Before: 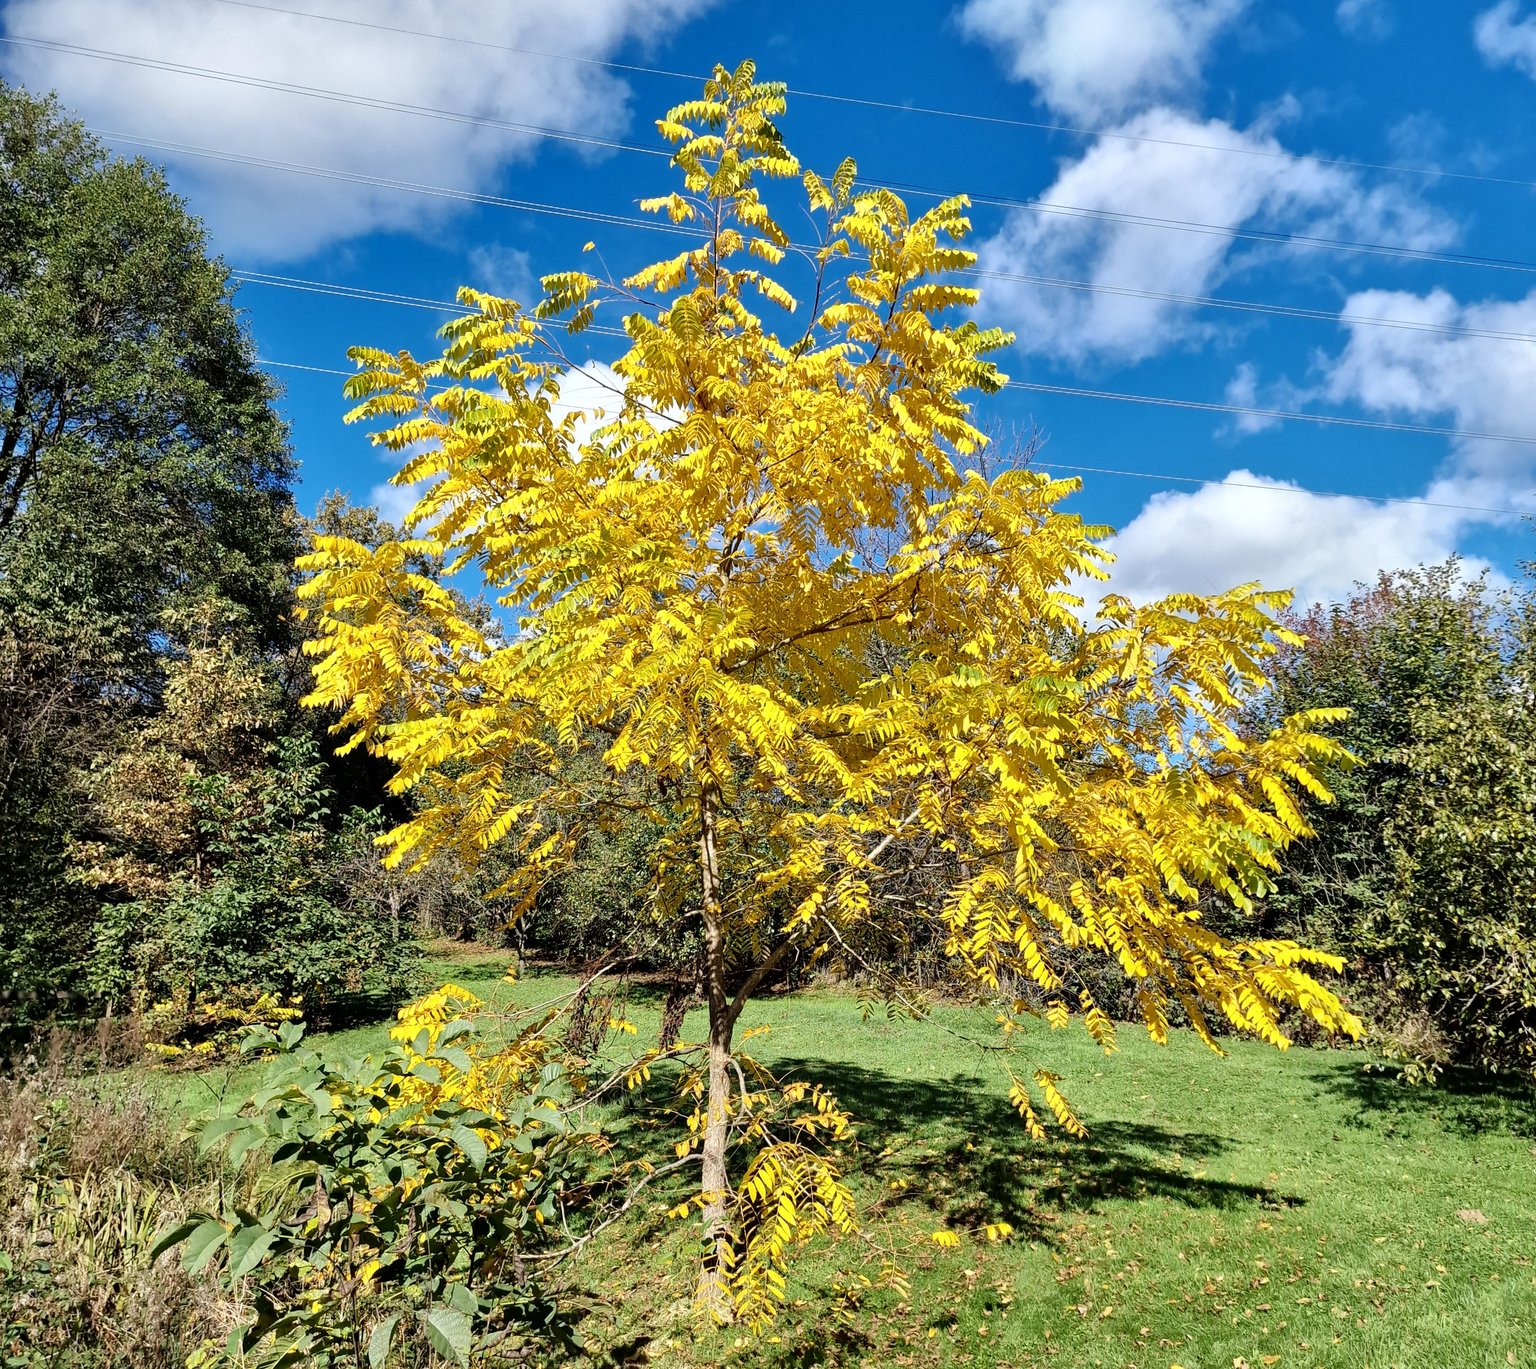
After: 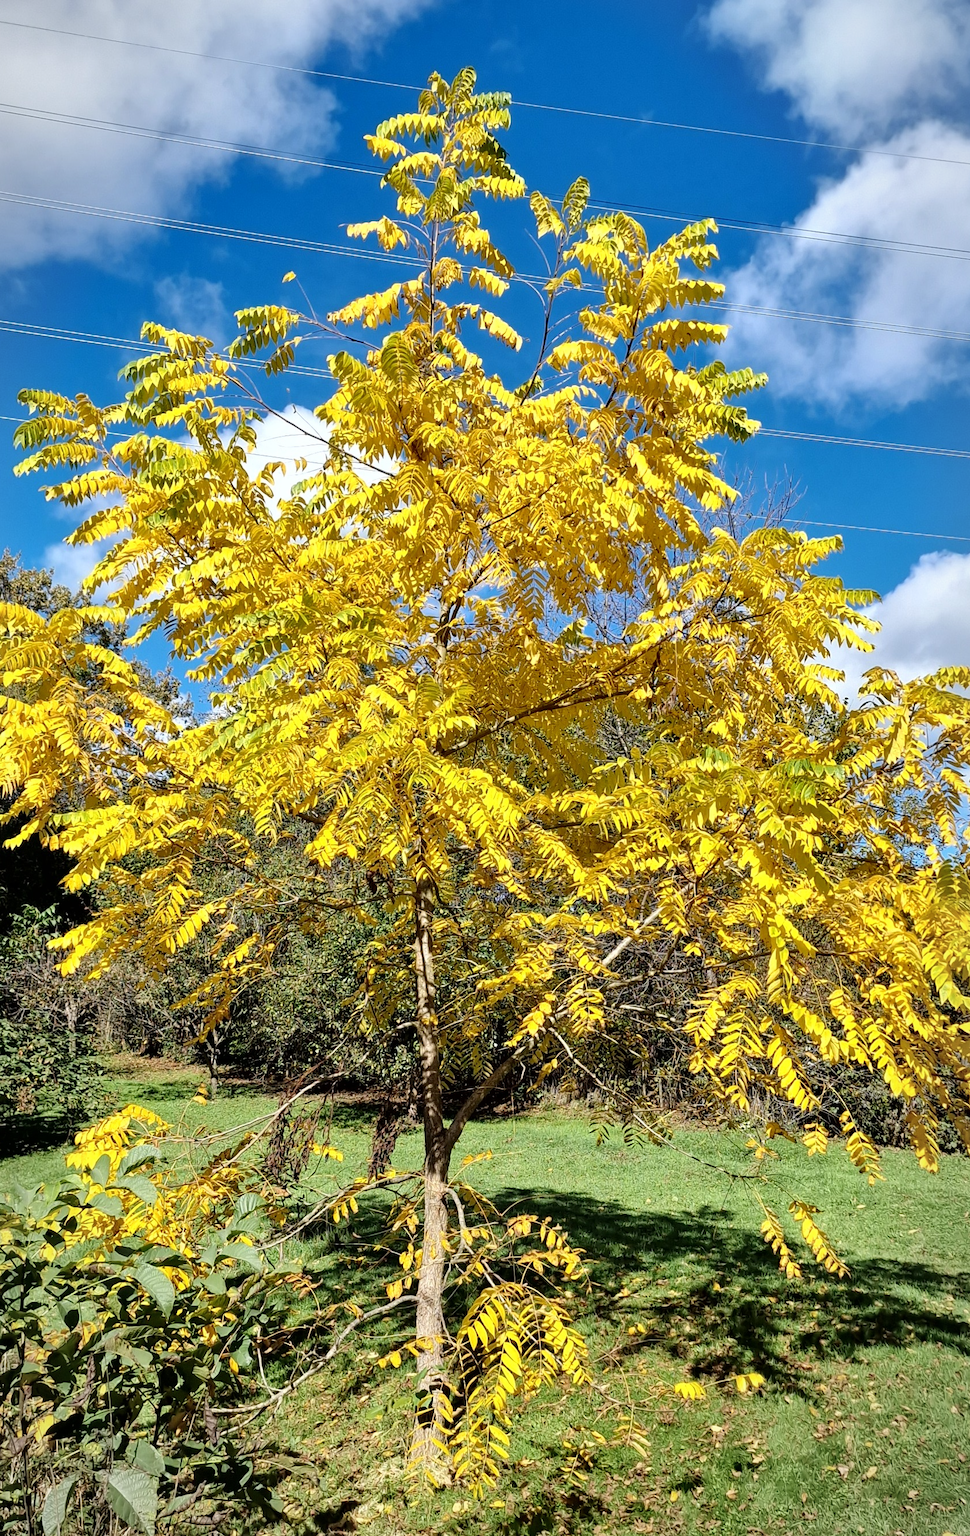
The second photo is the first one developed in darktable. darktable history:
vignetting: fall-off start 96.8%, fall-off radius 100.59%, center (-0.031, -0.047), width/height ratio 0.613
crop: left 21.598%, right 22.1%, bottom 0.003%
